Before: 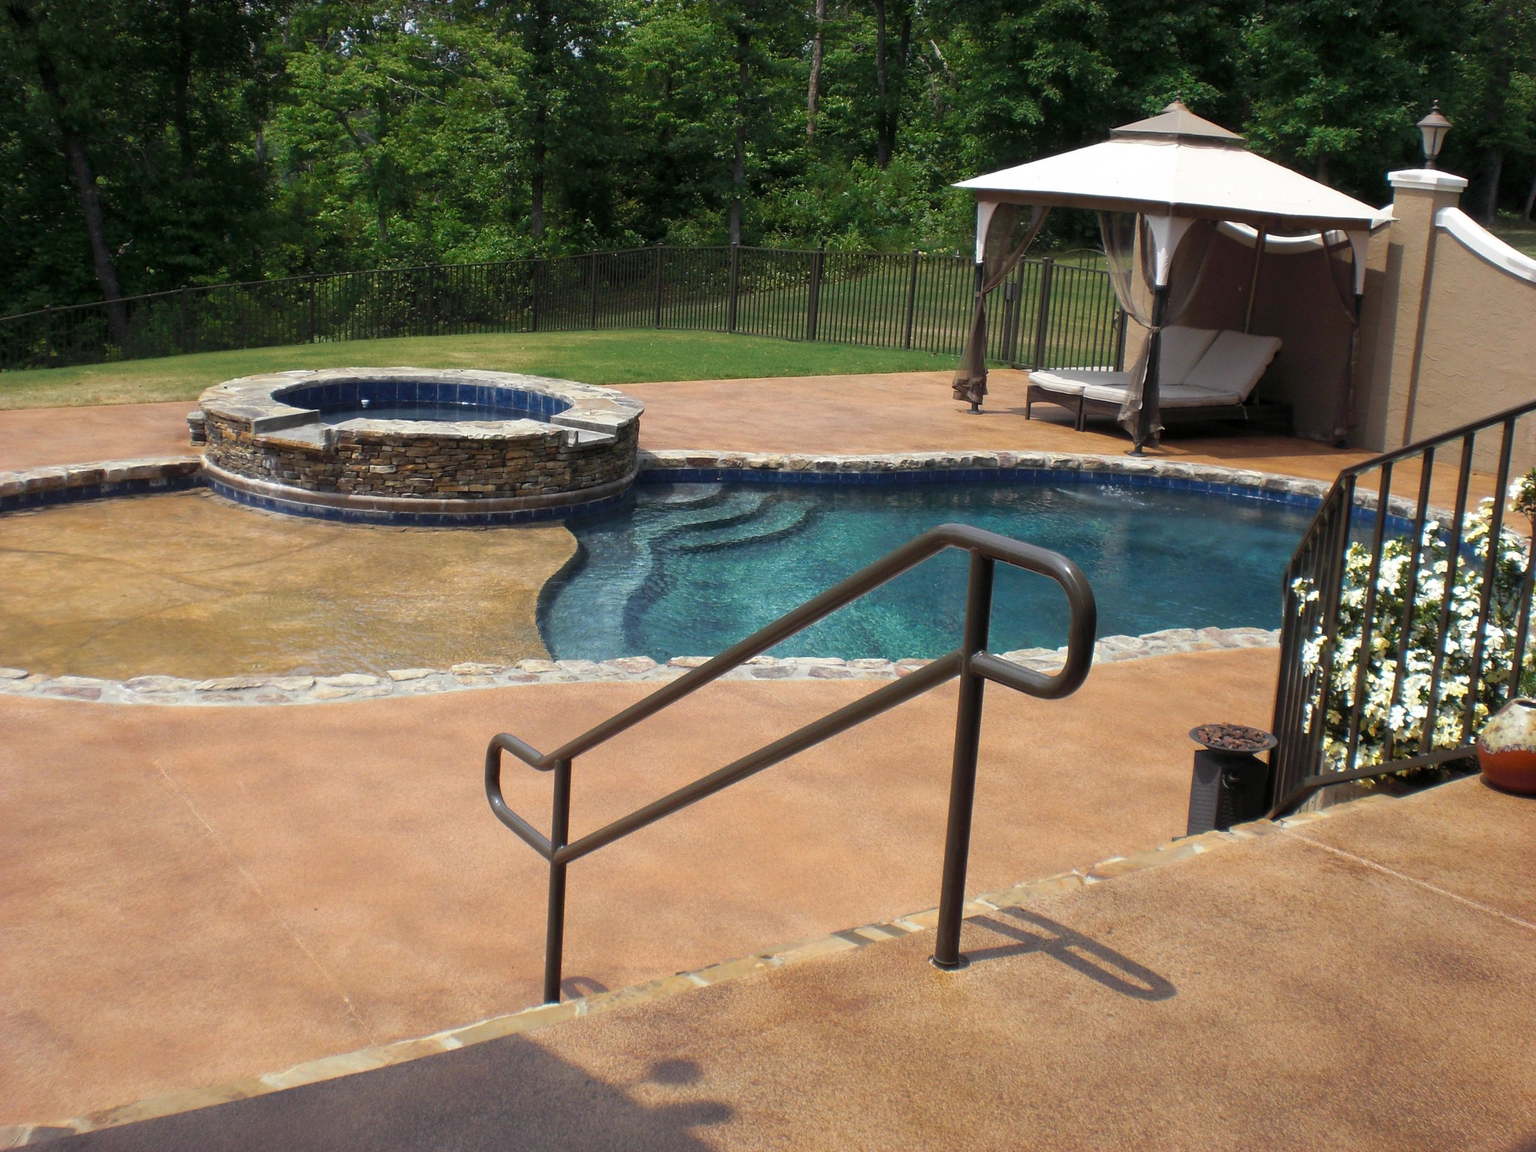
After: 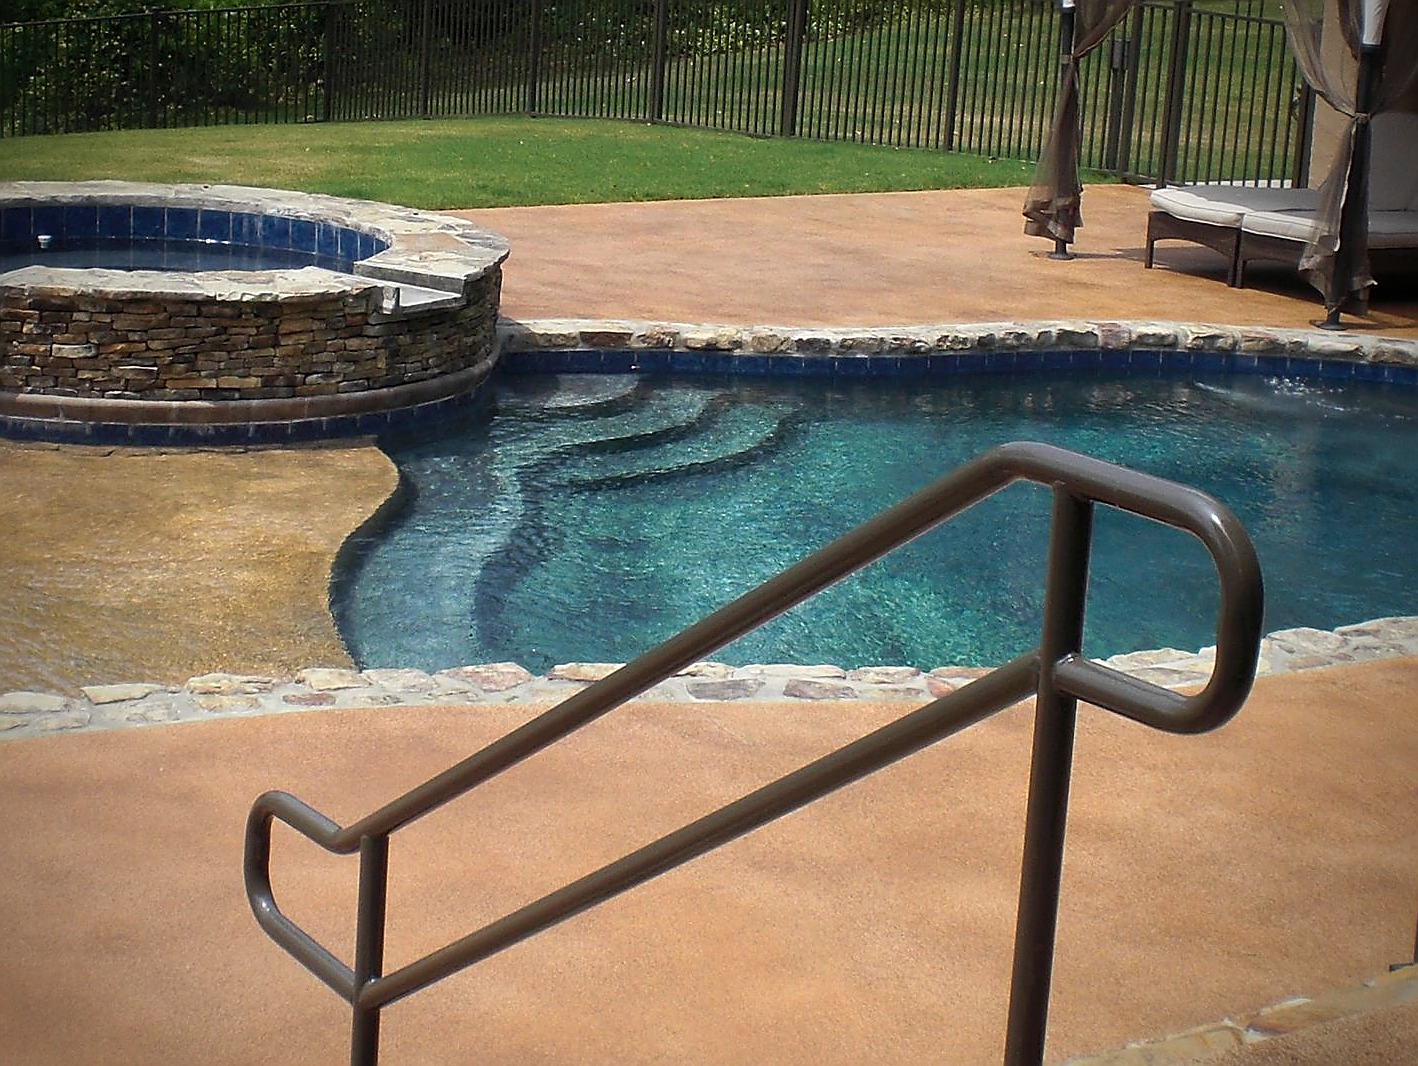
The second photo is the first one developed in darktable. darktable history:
vignetting: fall-off start 67.25%, brightness -0.593, saturation 0.002, width/height ratio 1.006
crop and rotate: left 22.055%, top 22.48%, right 22.518%, bottom 21.984%
sharpen: radius 1.352, amount 1.259, threshold 0.731
contrast brightness saturation: contrast 0.081, saturation 0.02
